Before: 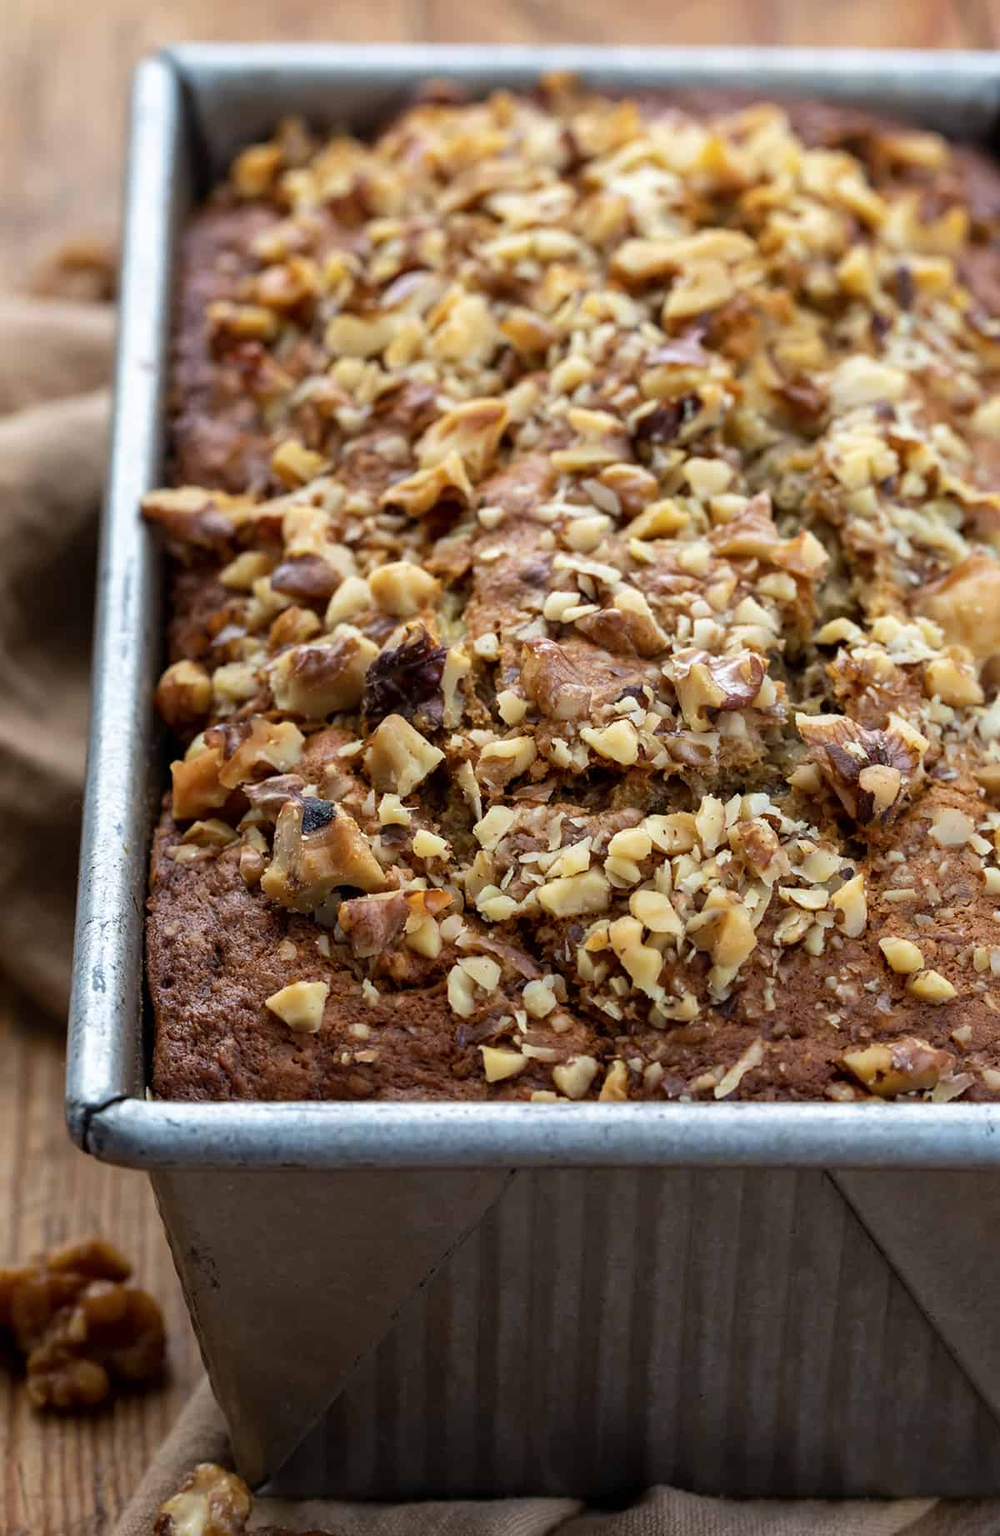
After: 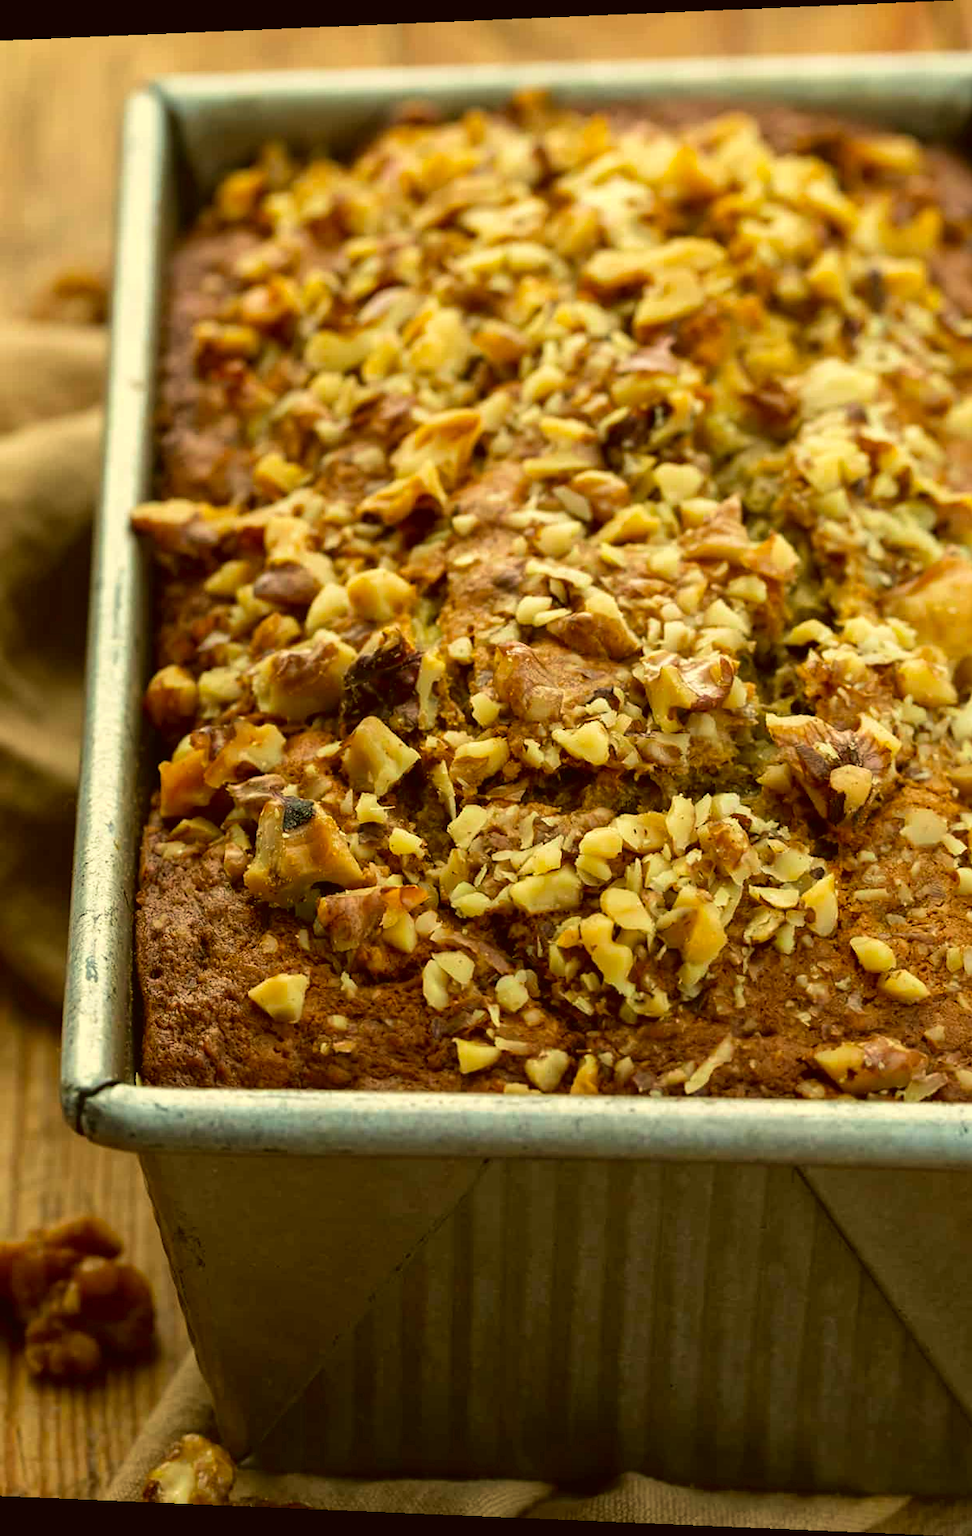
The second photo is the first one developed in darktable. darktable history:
rotate and perspective: lens shift (horizontal) -0.055, automatic cropping off
velvia: strength 27%
color correction: highlights a* 0.162, highlights b* 29.53, shadows a* -0.162, shadows b* 21.09
